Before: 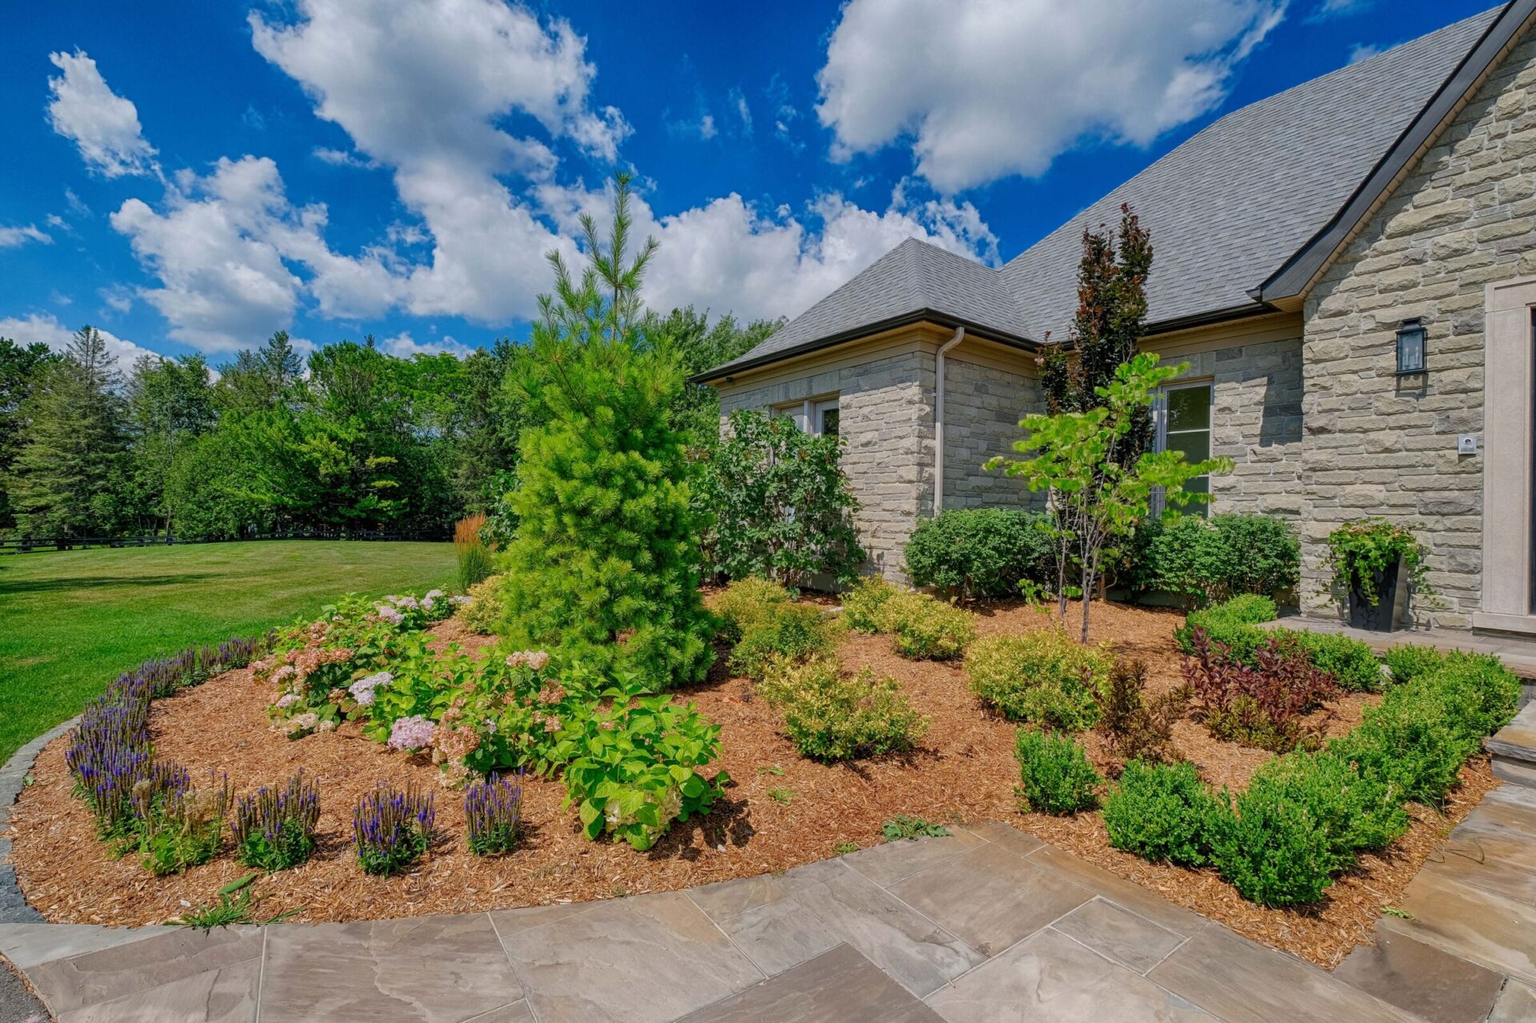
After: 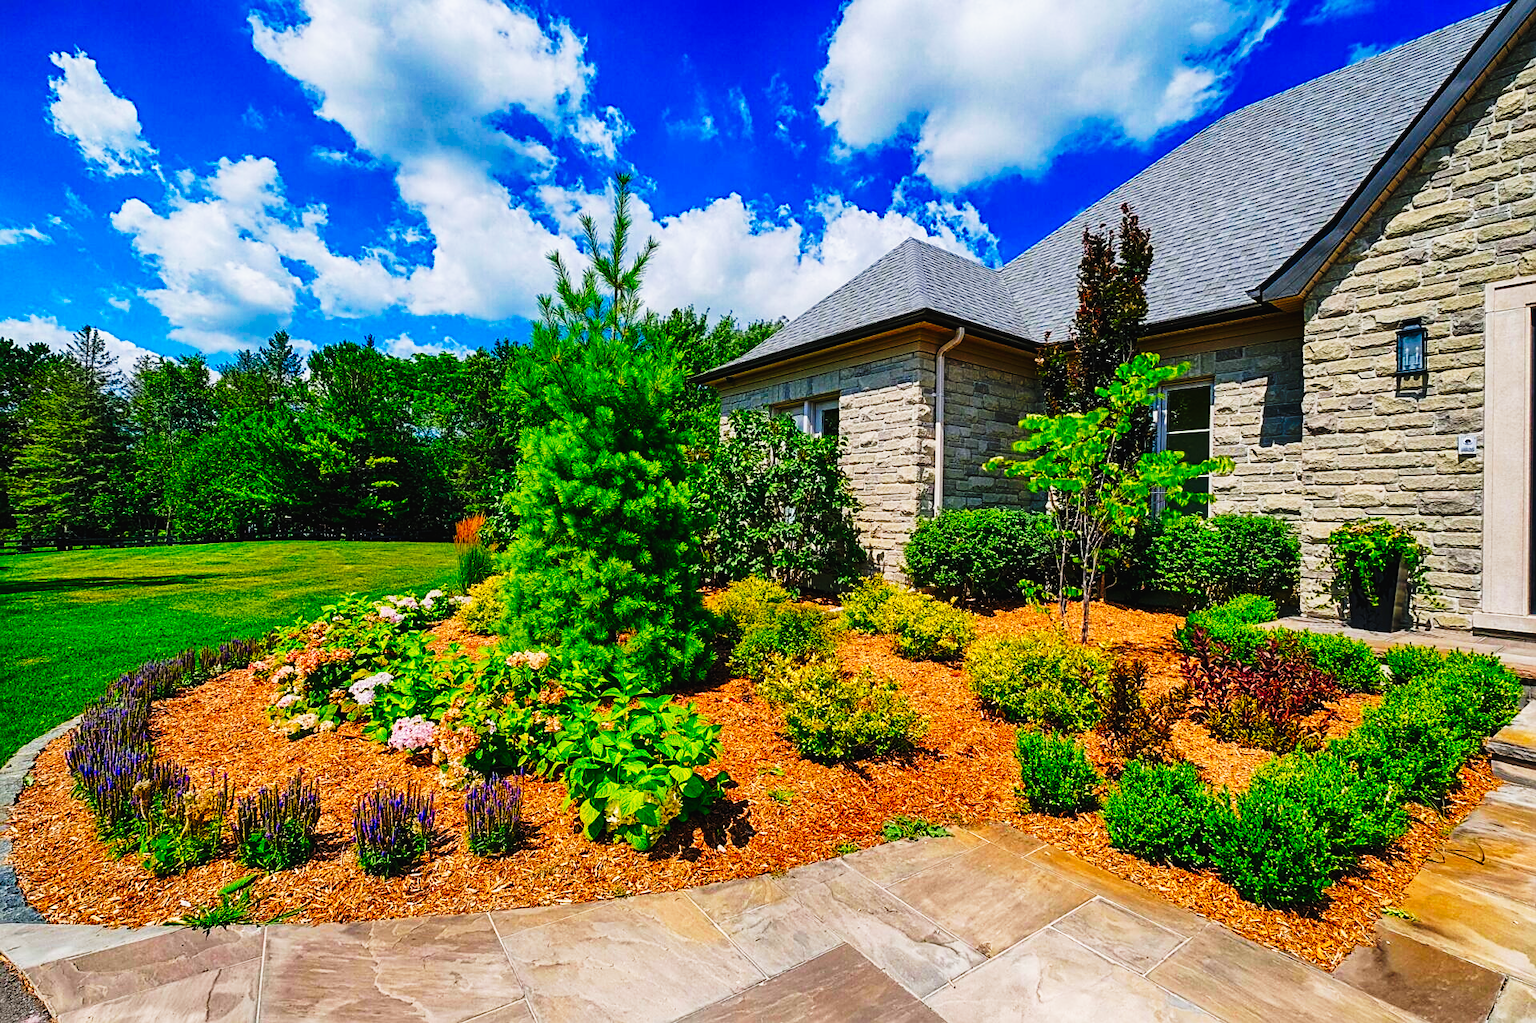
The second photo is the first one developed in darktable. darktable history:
sharpen: on, module defaults
lowpass: radius 0.1, contrast 0.85, saturation 1.1, unbound 0
tone curve: curves: ch0 [(0, 0) (0.003, 0.004) (0.011, 0.006) (0.025, 0.008) (0.044, 0.012) (0.069, 0.017) (0.1, 0.021) (0.136, 0.029) (0.177, 0.043) (0.224, 0.062) (0.277, 0.108) (0.335, 0.166) (0.399, 0.301) (0.468, 0.467) (0.543, 0.64) (0.623, 0.803) (0.709, 0.908) (0.801, 0.969) (0.898, 0.988) (1, 1)], preserve colors none
